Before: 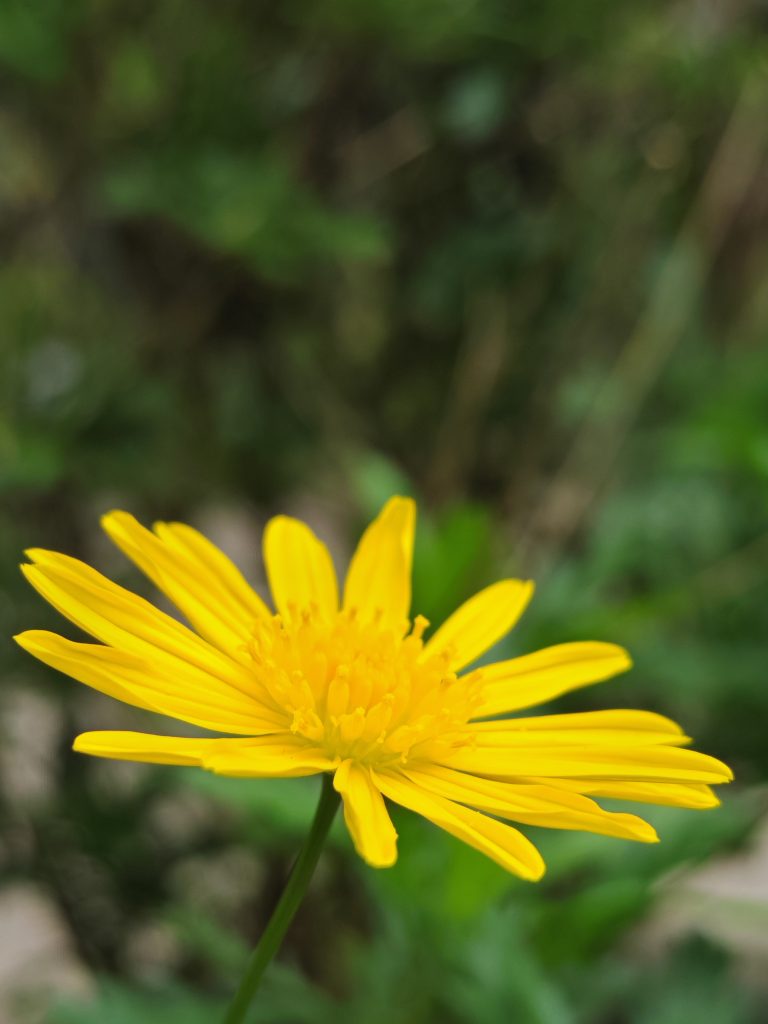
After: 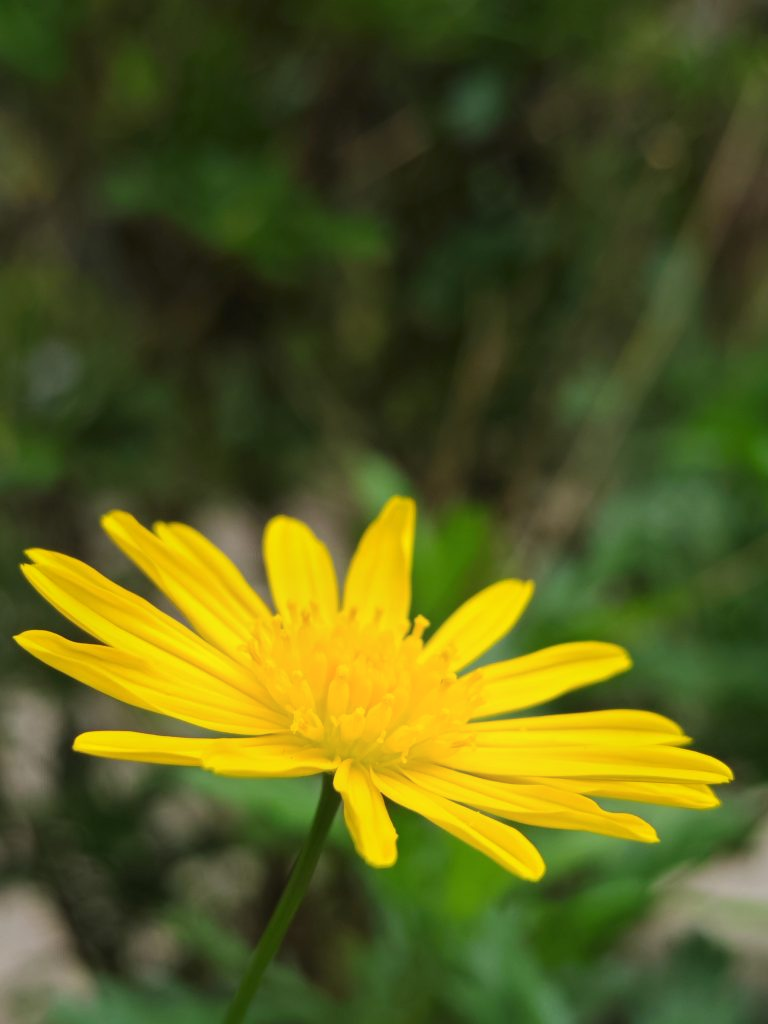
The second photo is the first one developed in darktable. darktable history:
shadows and highlights: shadows -39.69, highlights 62.46, highlights color adjustment 73.94%, soften with gaussian
